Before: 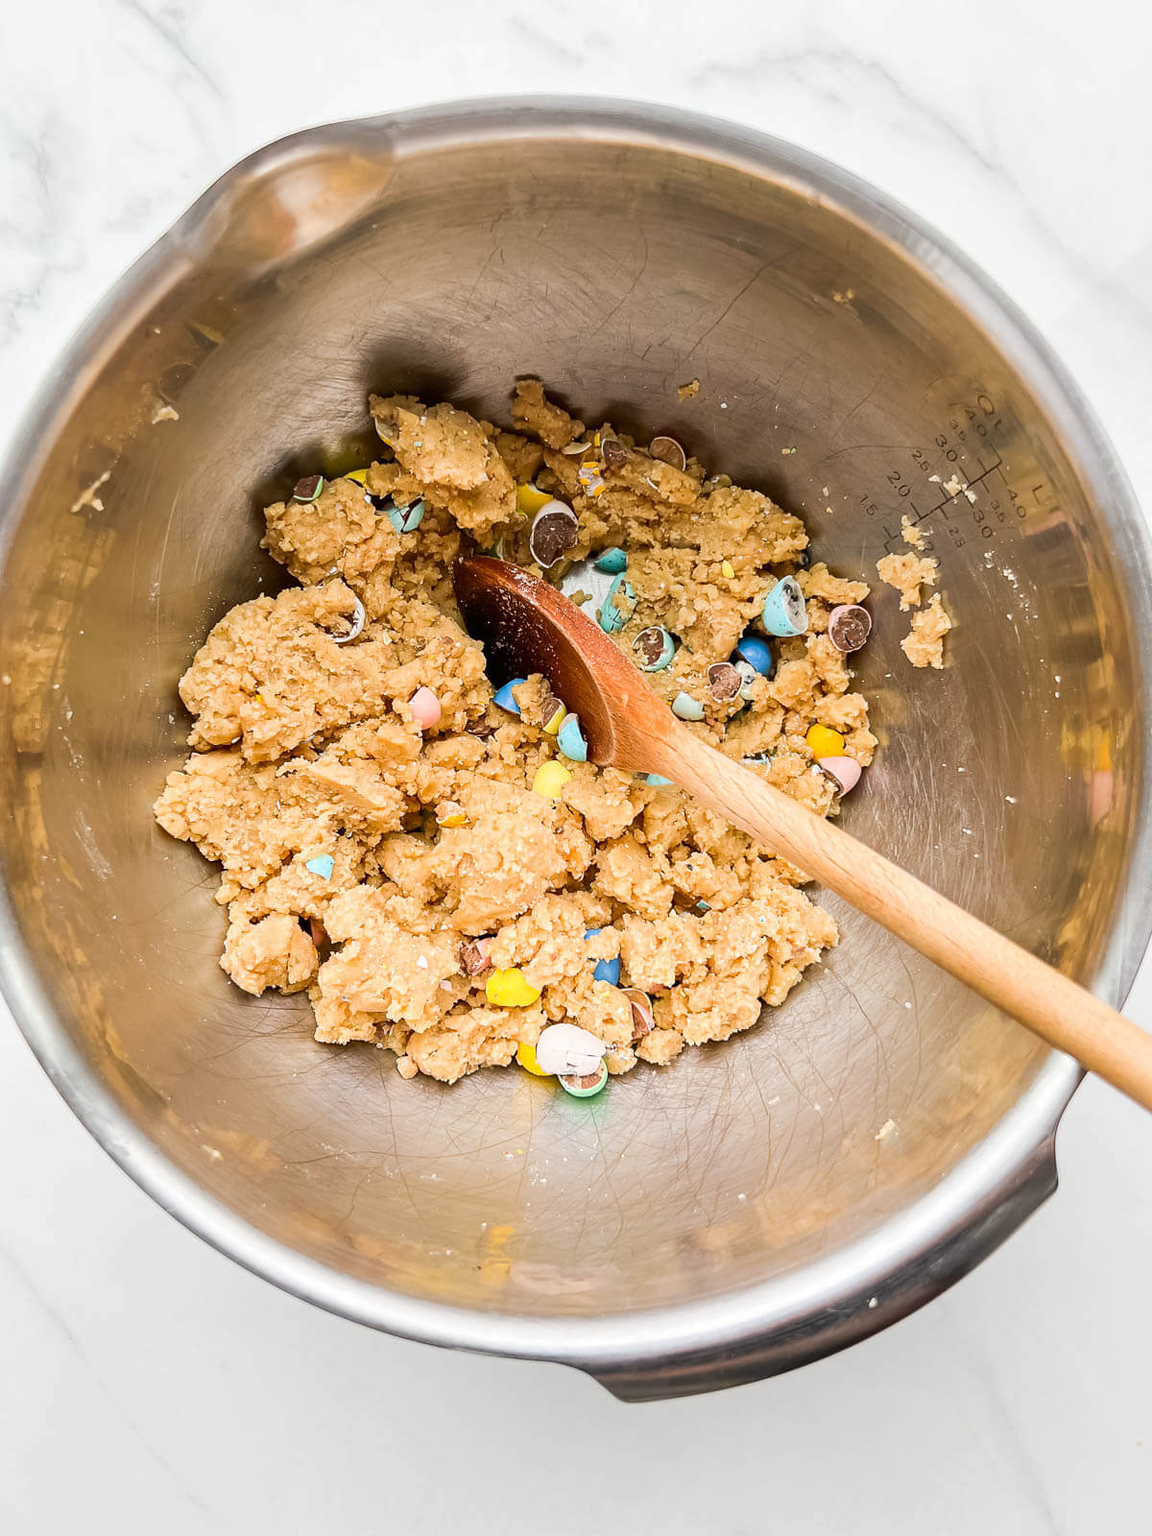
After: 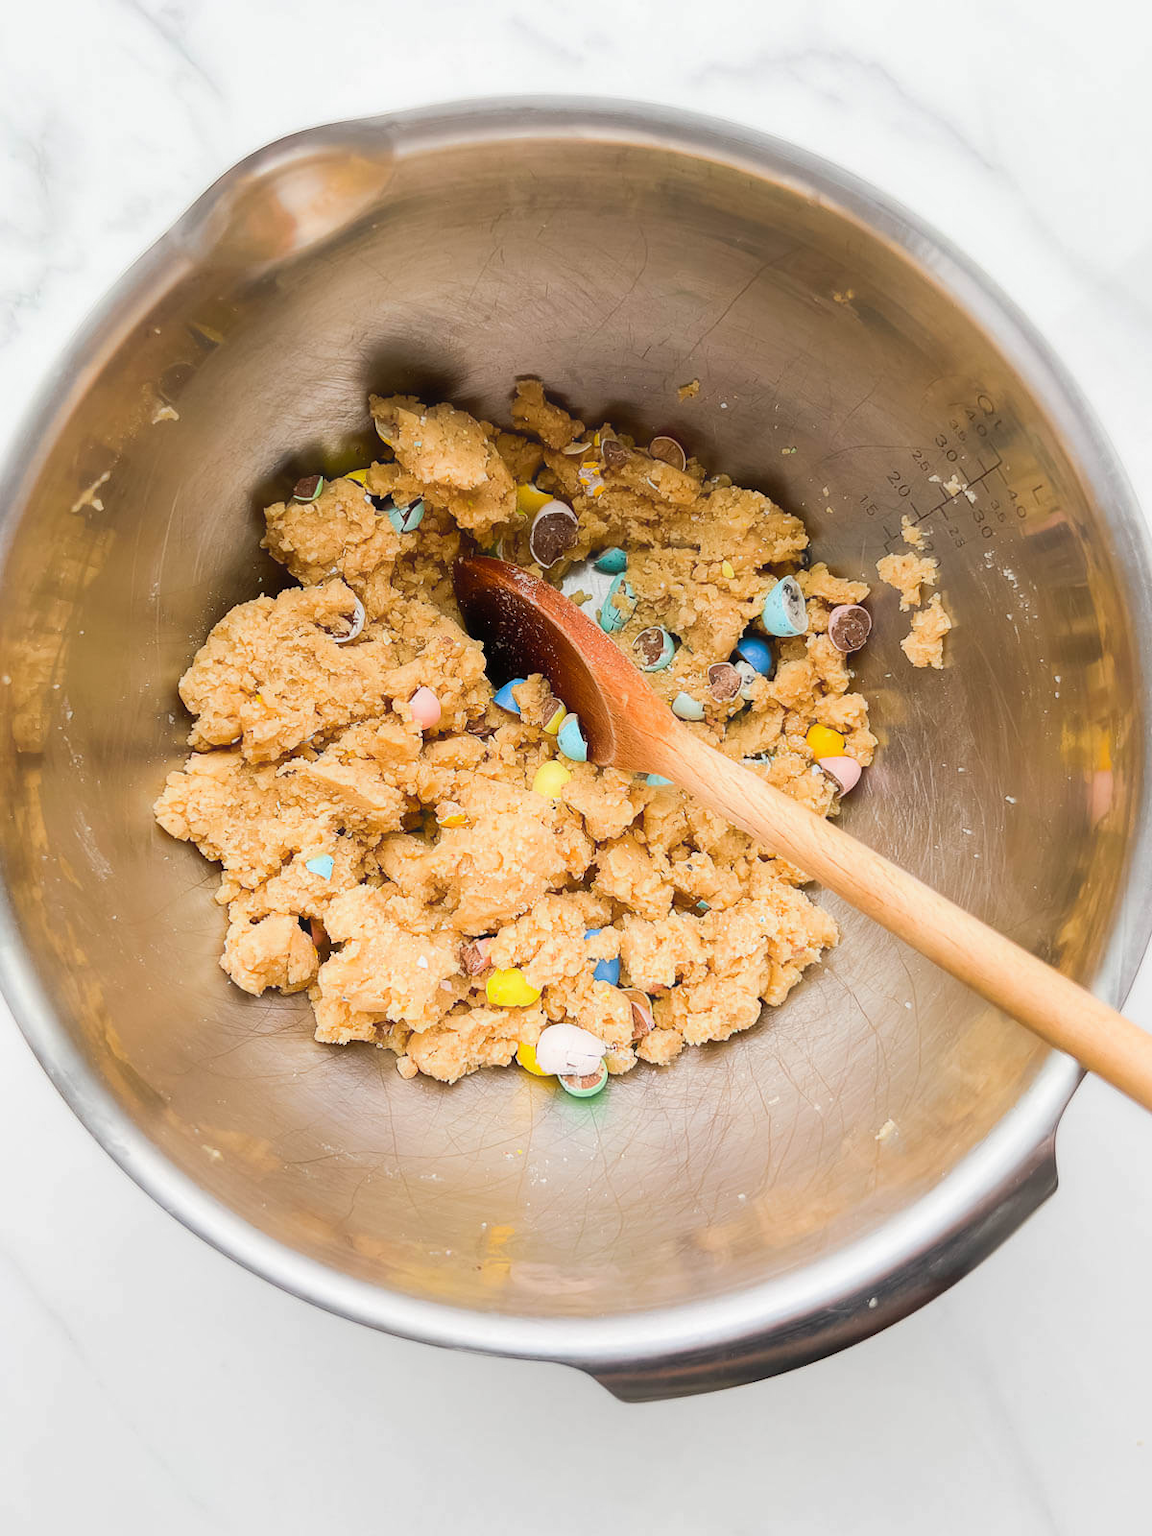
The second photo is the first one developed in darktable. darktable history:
contrast equalizer: y [[0.5, 0.501, 0.525, 0.597, 0.58, 0.514], [0.5 ×6], [0.5 ×6], [0 ×6], [0 ×6]], mix -0.984
